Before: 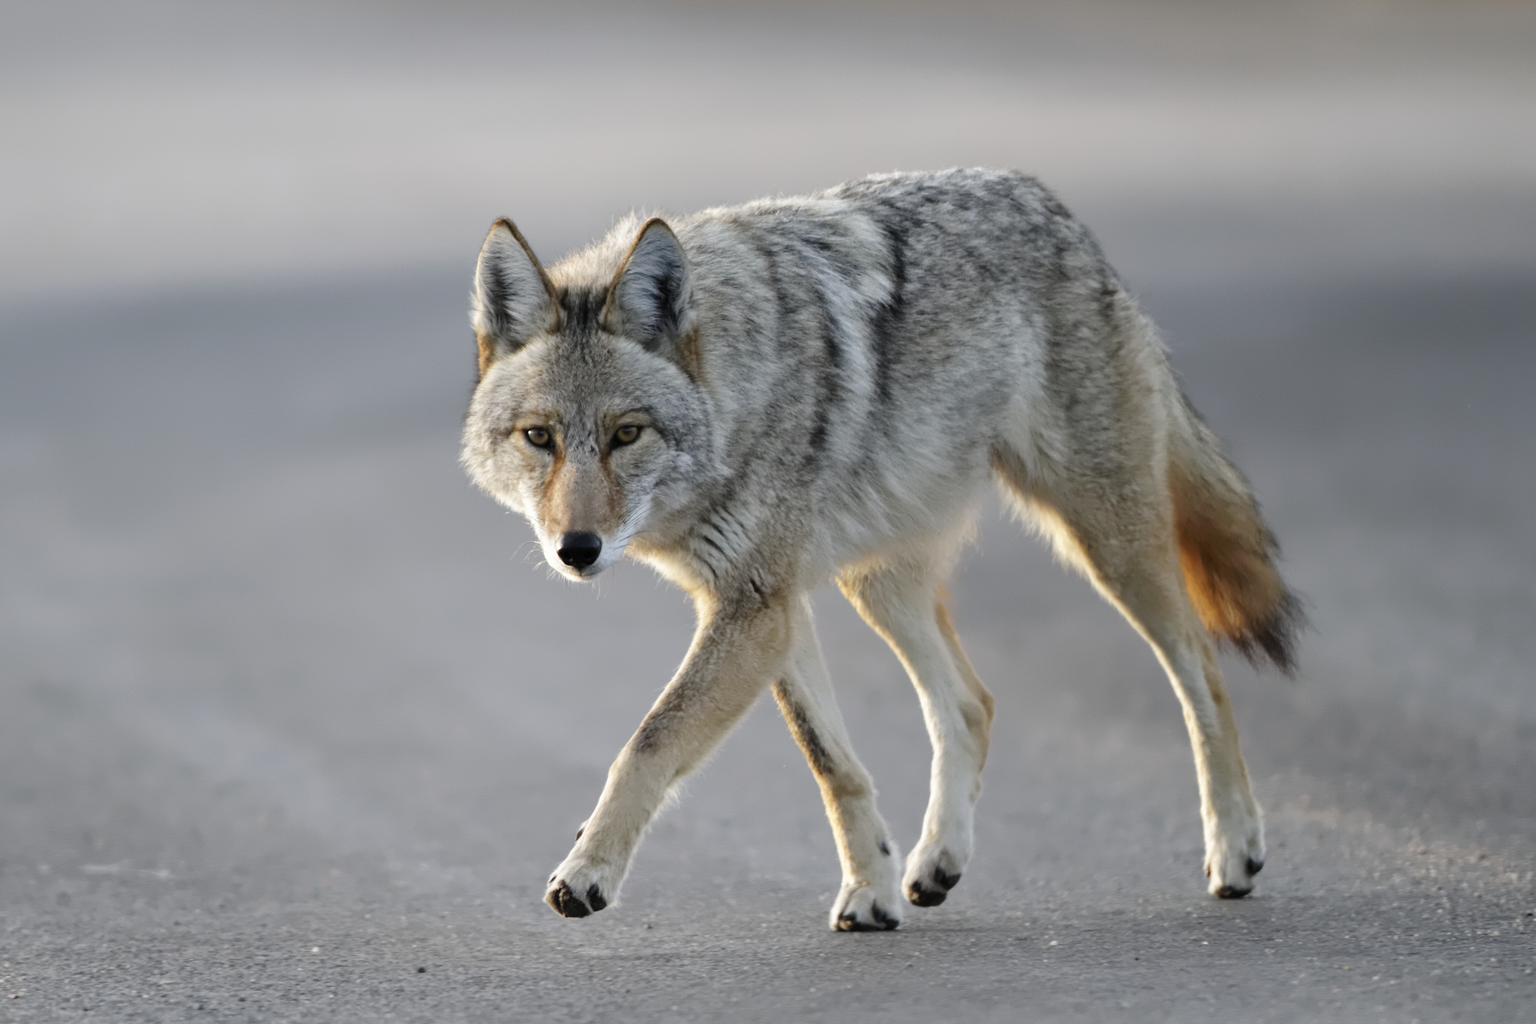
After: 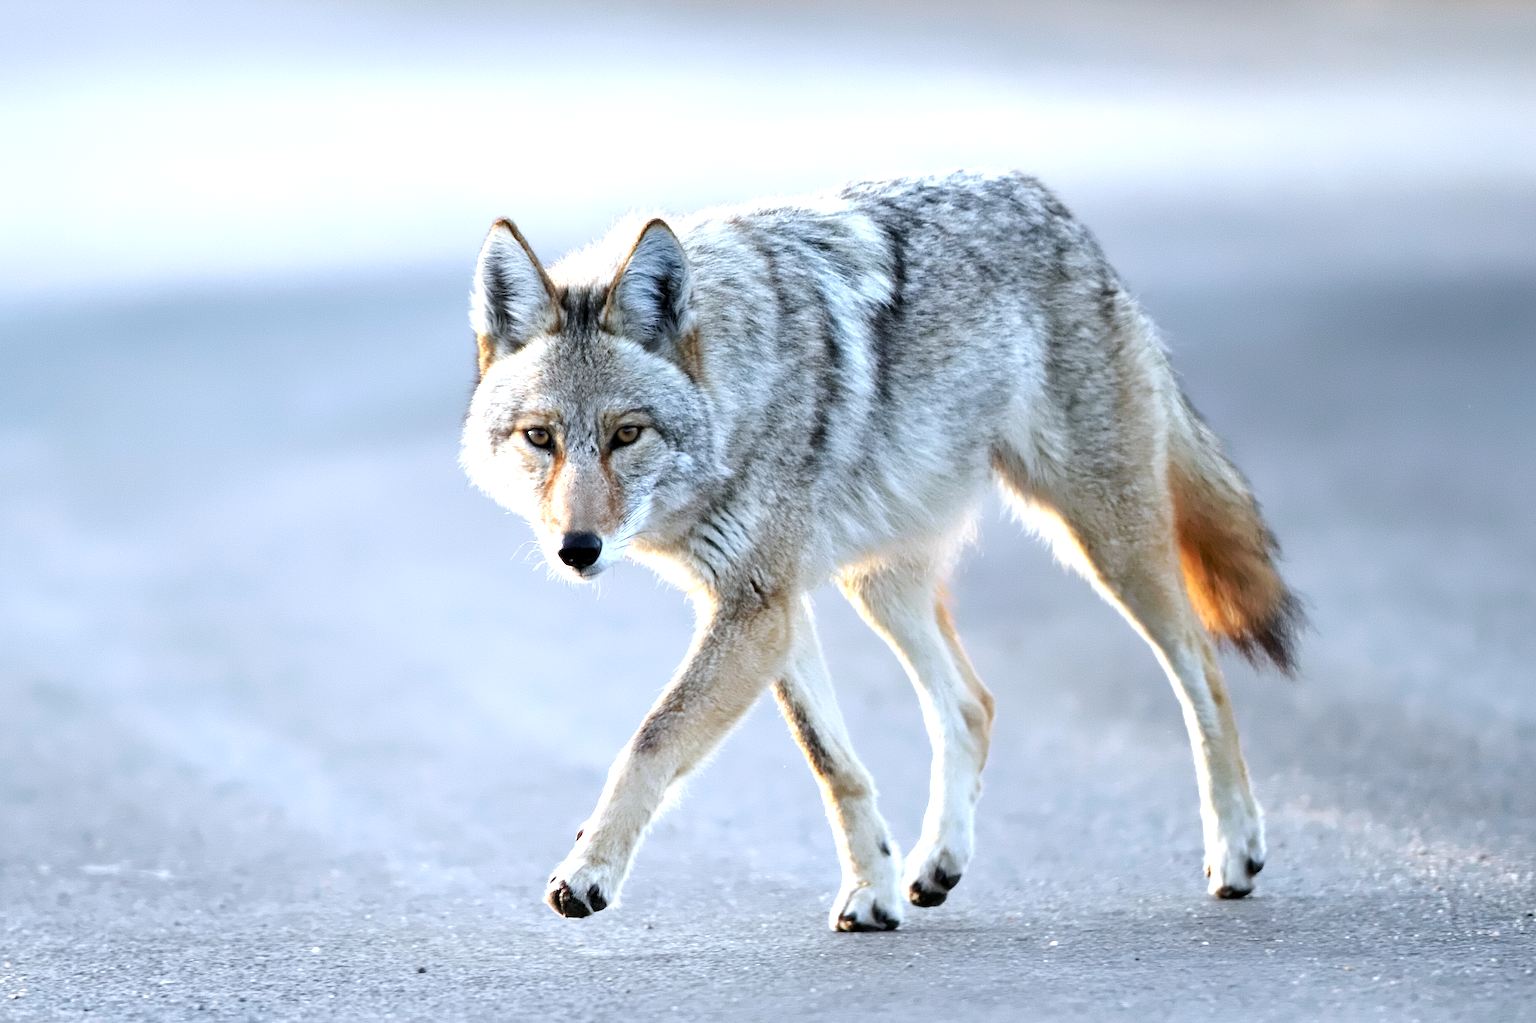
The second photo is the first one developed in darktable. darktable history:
contrast brightness saturation: contrast 0.029, brightness -0.041
sharpen: on, module defaults
color calibration: x 0.37, y 0.382, temperature 4314.04 K
exposure: black level correction 0.001, exposure 1.117 EV, compensate highlight preservation false
